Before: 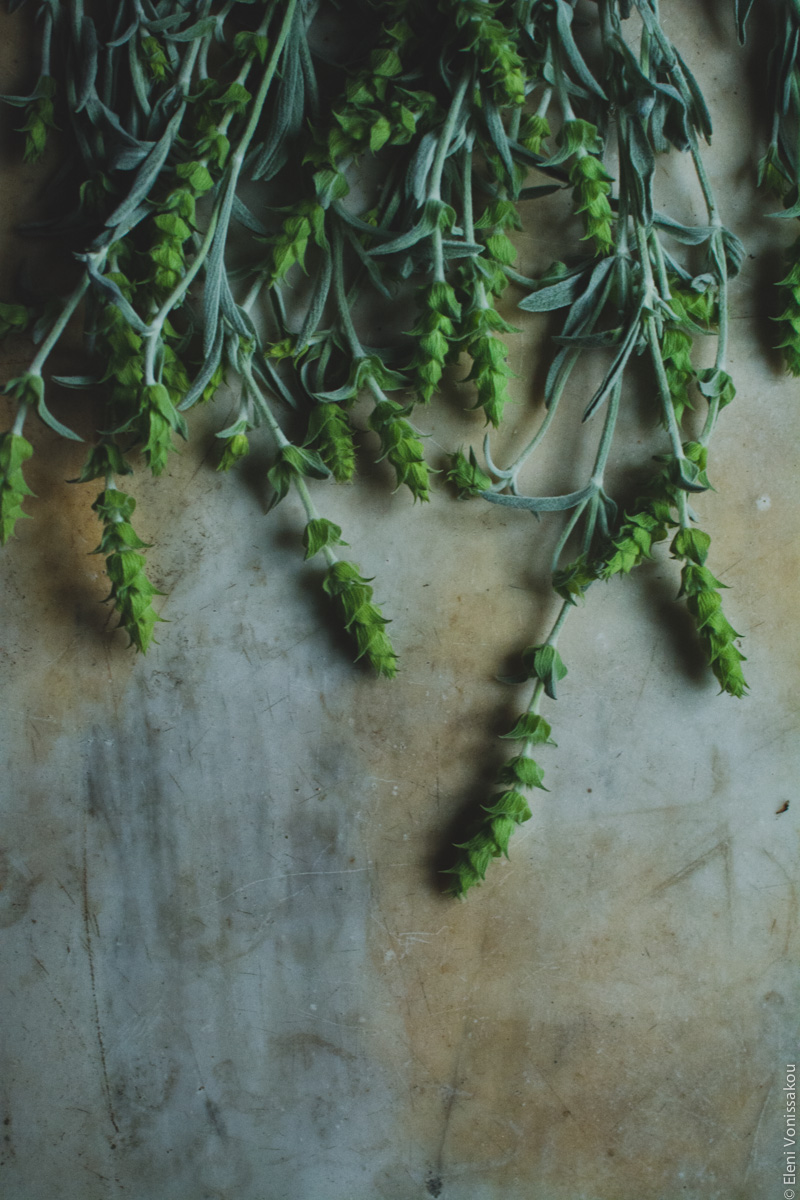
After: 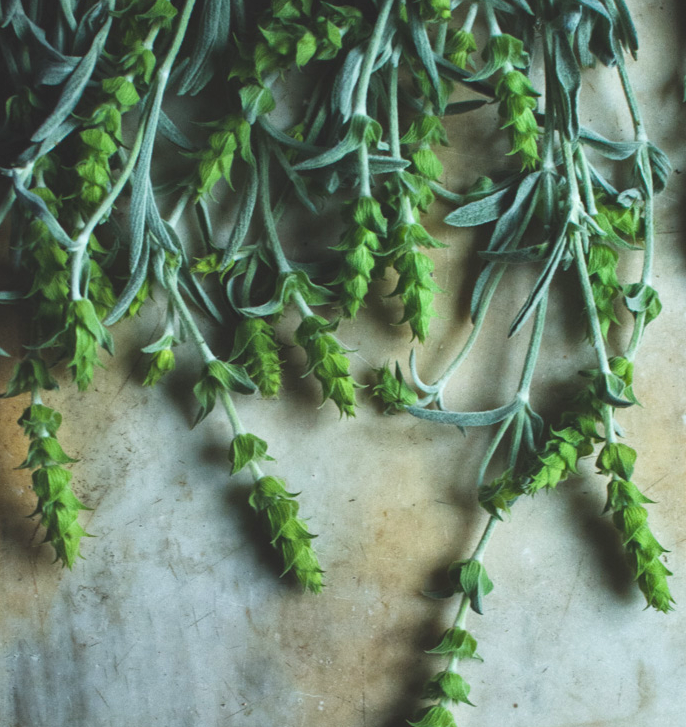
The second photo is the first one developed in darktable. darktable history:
crop and rotate: left 9.287%, top 7.102%, right 4.944%, bottom 32.243%
levels: mode automatic, levels [0, 0.374, 0.749]
exposure: black level correction 0, exposure 0.699 EV, compensate highlight preservation false
